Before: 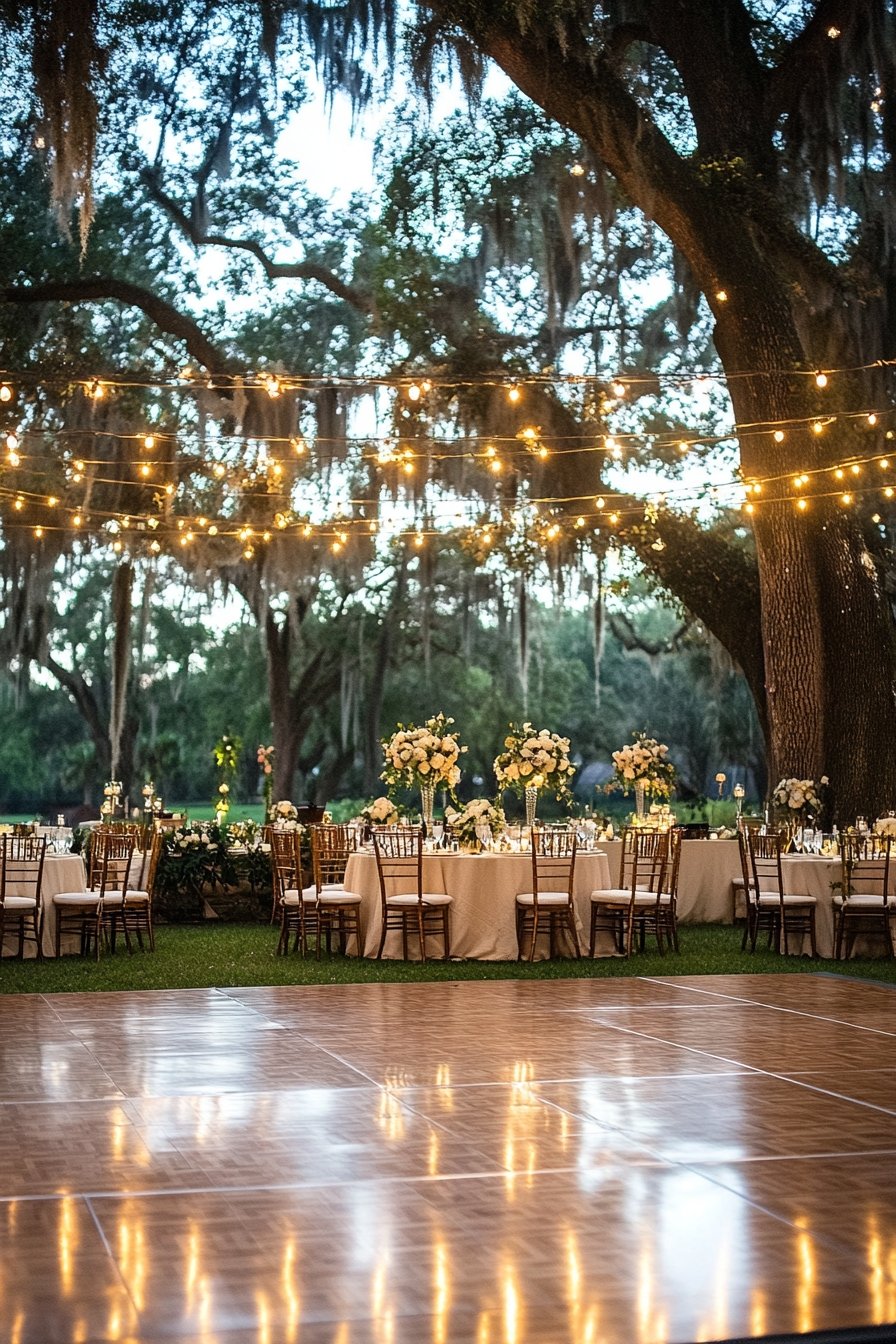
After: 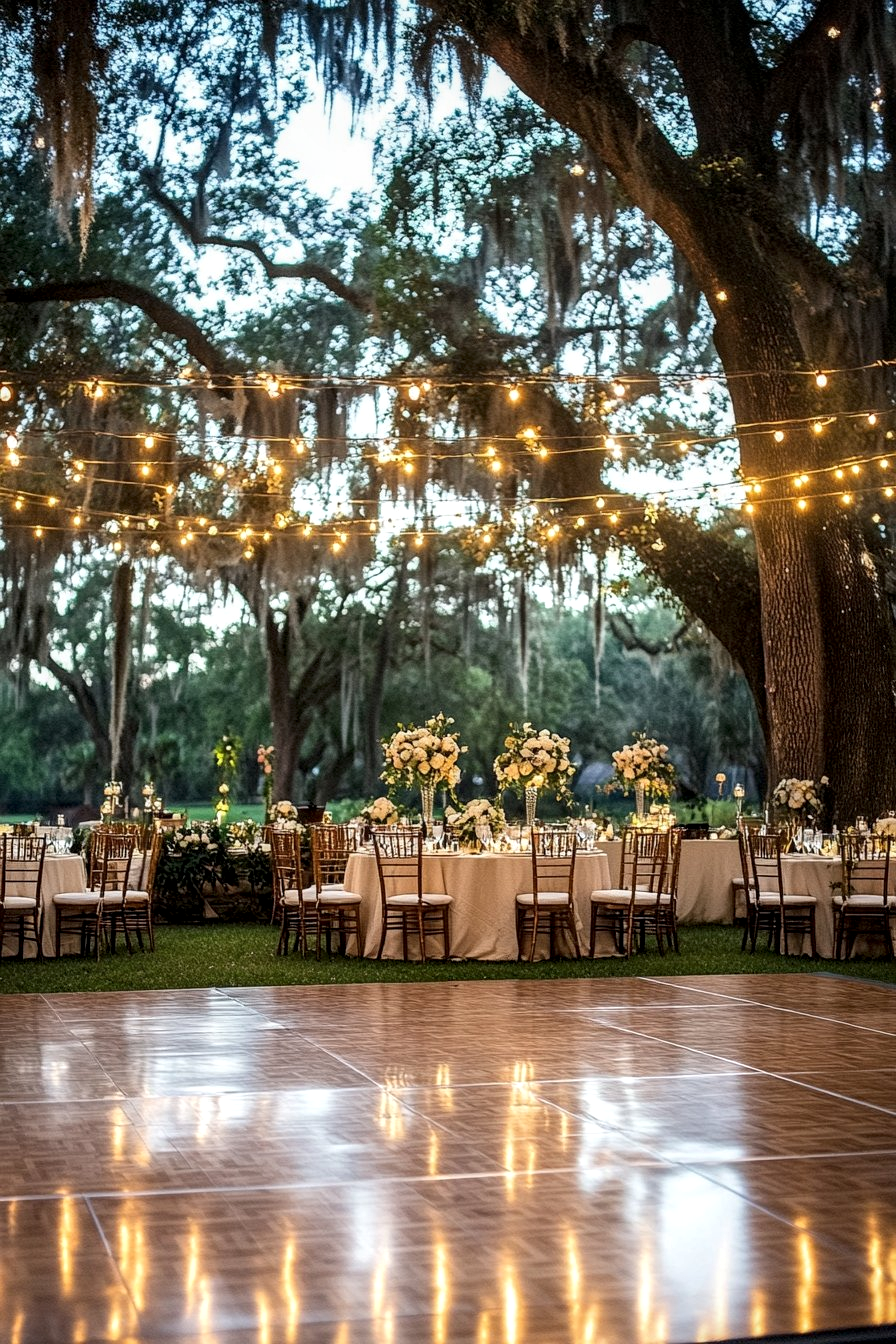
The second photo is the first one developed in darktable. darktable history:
local contrast: shadows 91%, midtone range 0.498
